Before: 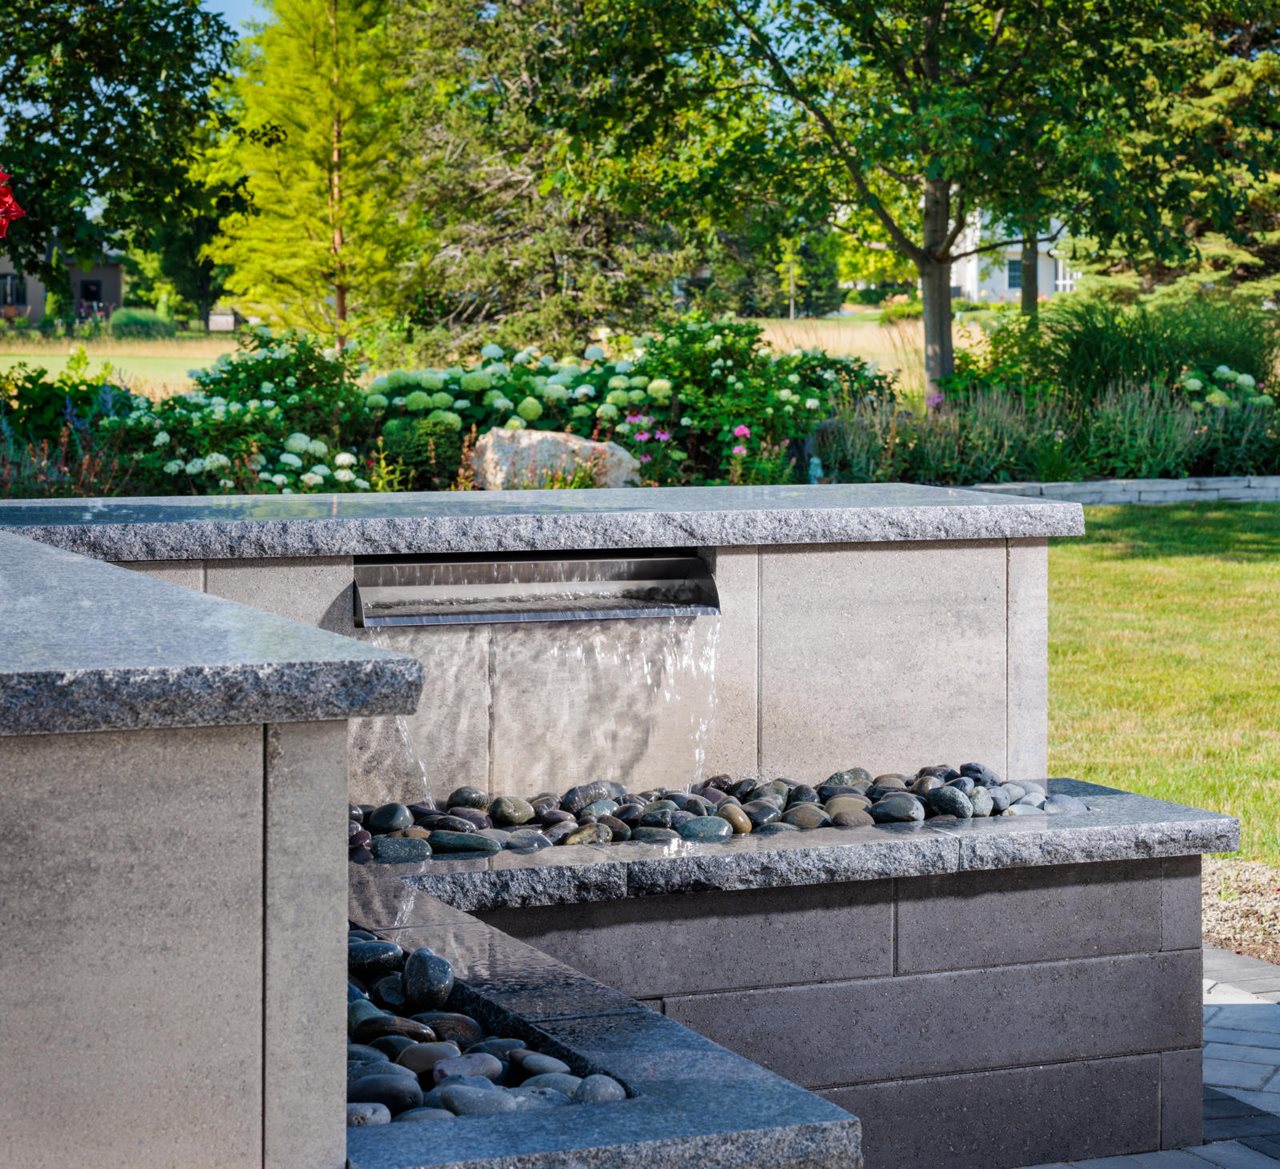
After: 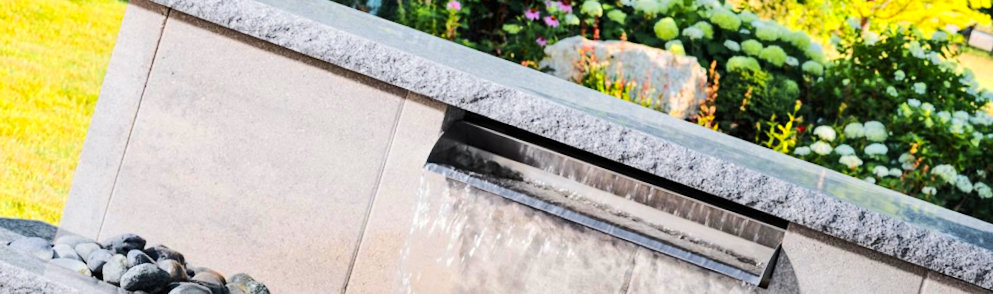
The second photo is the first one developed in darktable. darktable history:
crop and rotate: angle 16.12°, top 30.835%, bottom 35.653%
rgb curve: curves: ch0 [(0, 0) (0.284, 0.292) (0.505, 0.644) (1, 1)], compensate middle gray true
color zones: curves: ch0 [(0, 0.511) (0.143, 0.531) (0.286, 0.56) (0.429, 0.5) (0.571, 0.5) (0.714, 0.5) (0.857, 0.5) (1, 0.5)]; ch1 [(0, 0.525) (0.143, 0.705) (0.286, 0.715) (0.429, 0.35) (0.571, 0.35) (0.714, 0.35) (0.857, 0.4) (1, 0.4)]; ch2 [(0, 0.572) (0.143, 0.512) (0.286, 0.473) (0.429, 0.45) (0.571, 0.5) (0.714, 0.5) (0.857, 0.518) (1, 0.518)]
rotate and perspective: rotation -1.32°, lens shift (horizontal) -0.031, crop left 0.015, crop right 0.985, crop top 0.047, crop bottom 0.982
